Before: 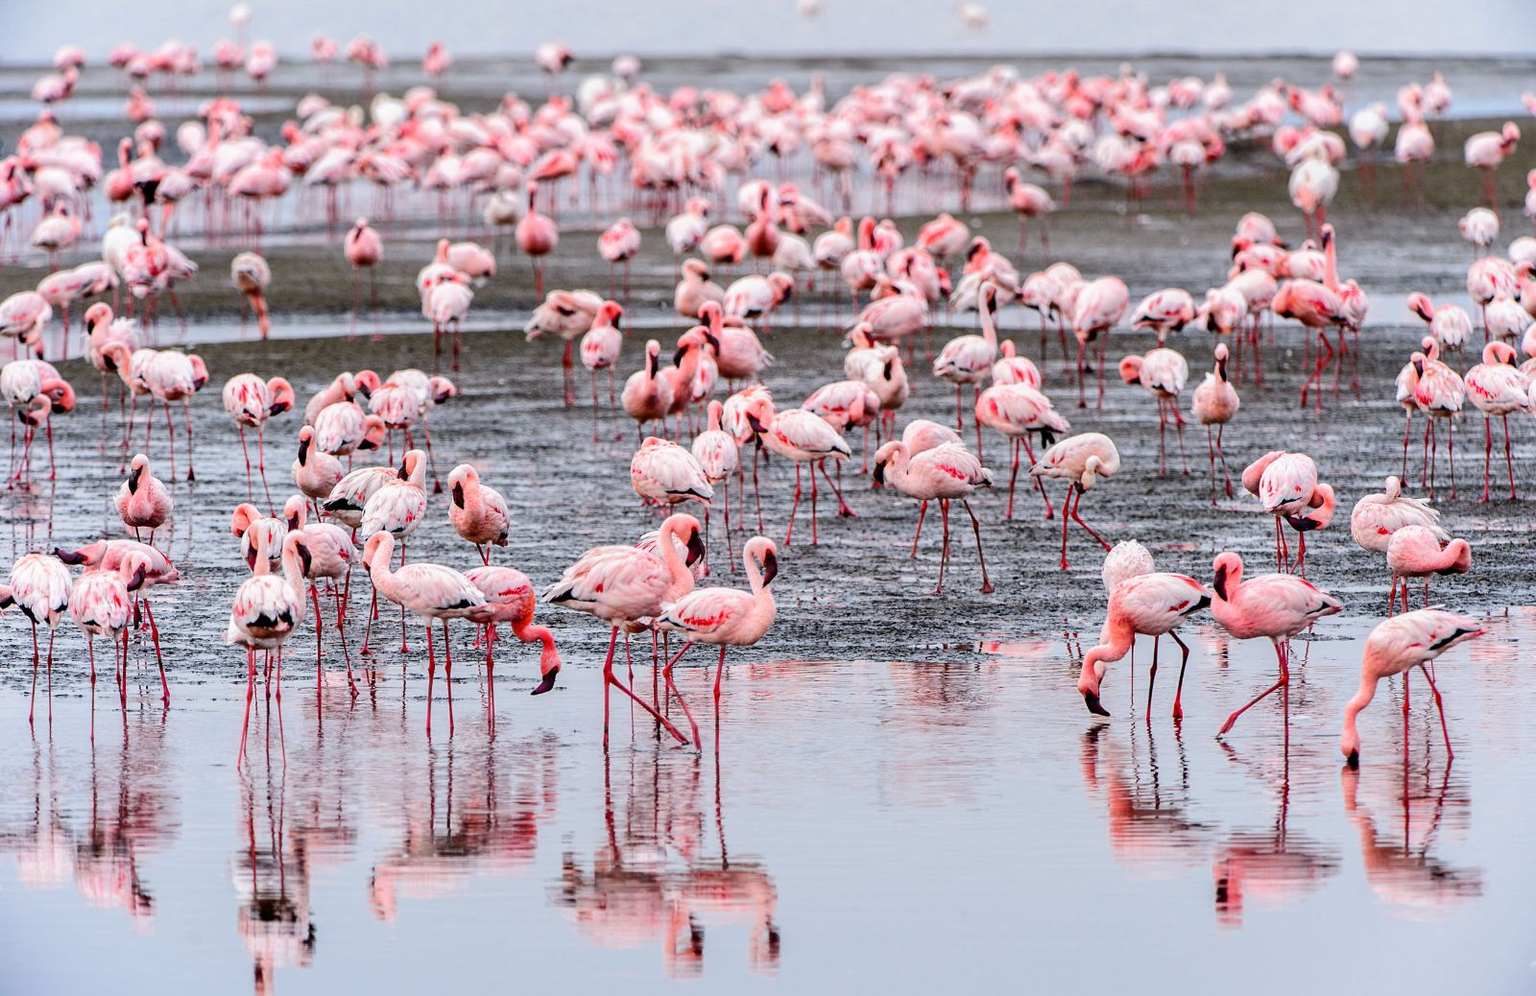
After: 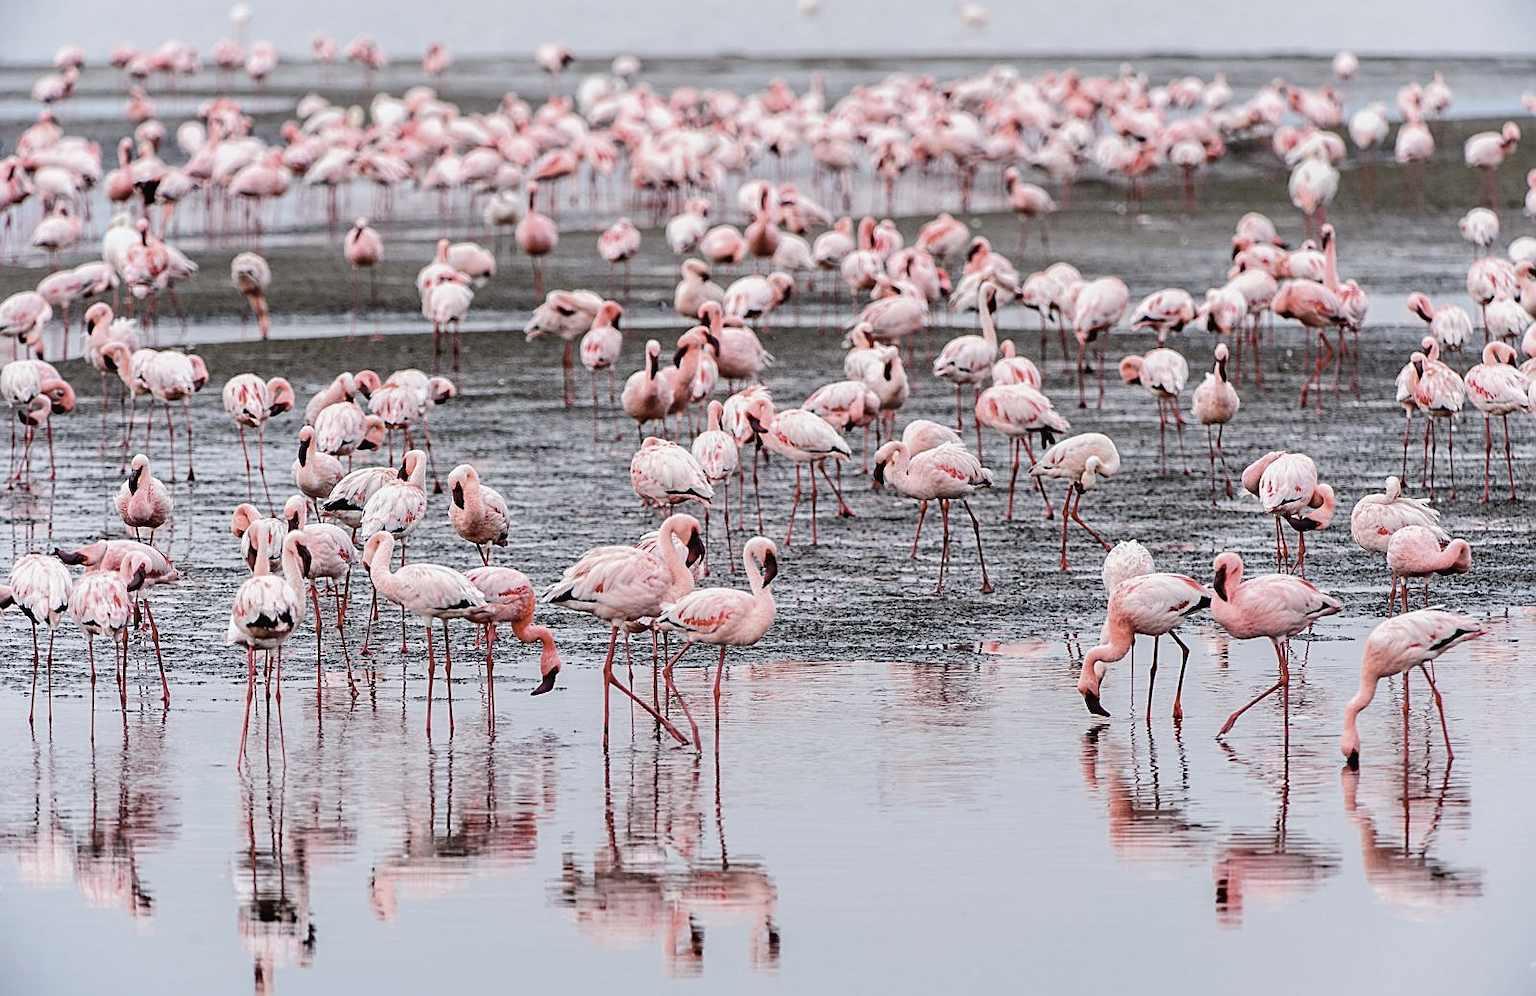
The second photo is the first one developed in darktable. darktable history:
contrast brightness saturation: contrast -0.044, saturation -0.396
sharpen: on, module defaults
